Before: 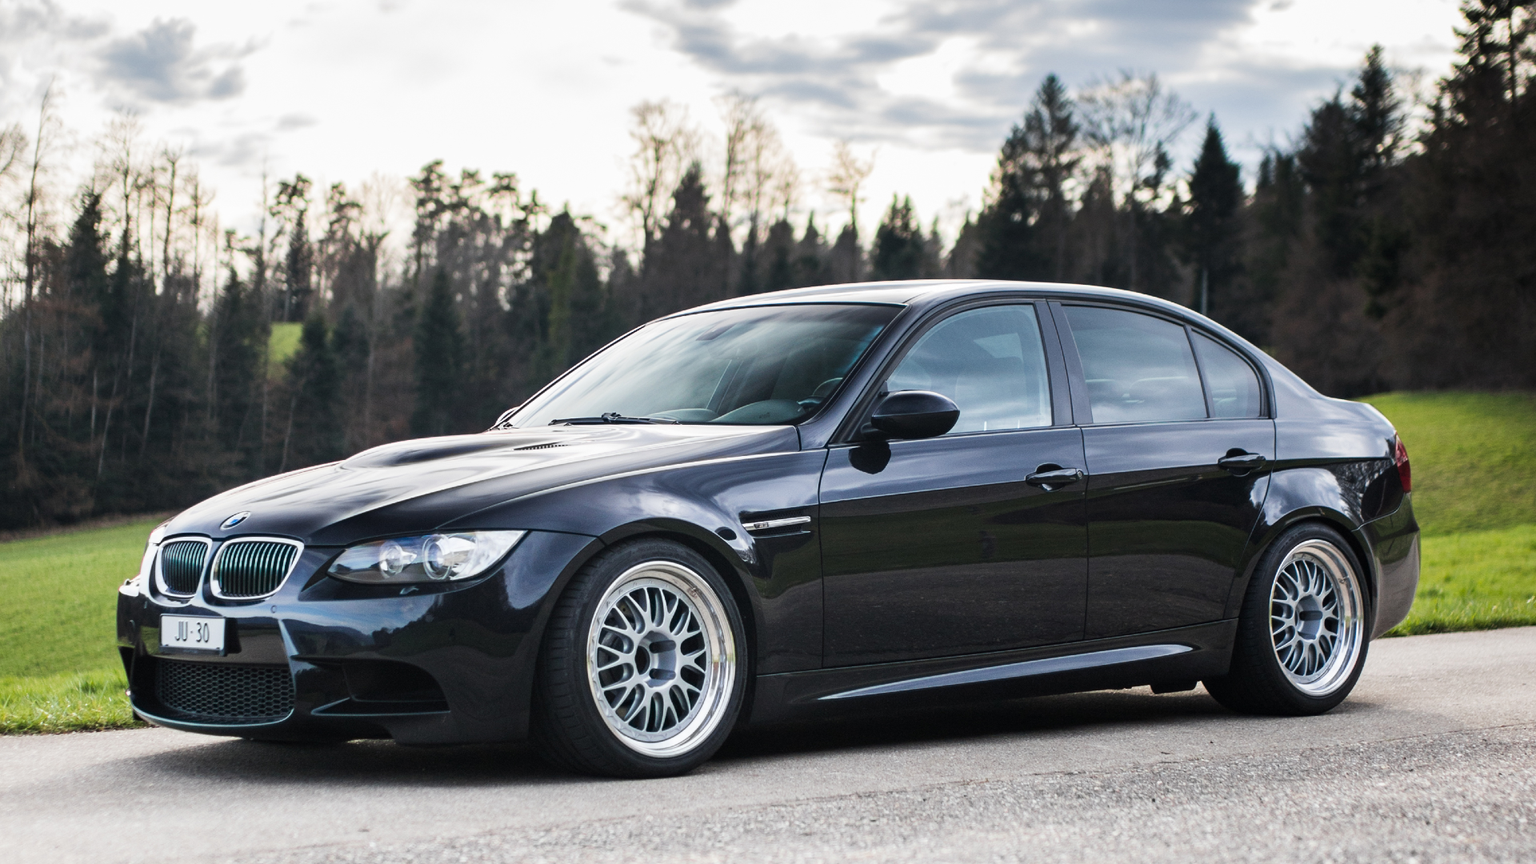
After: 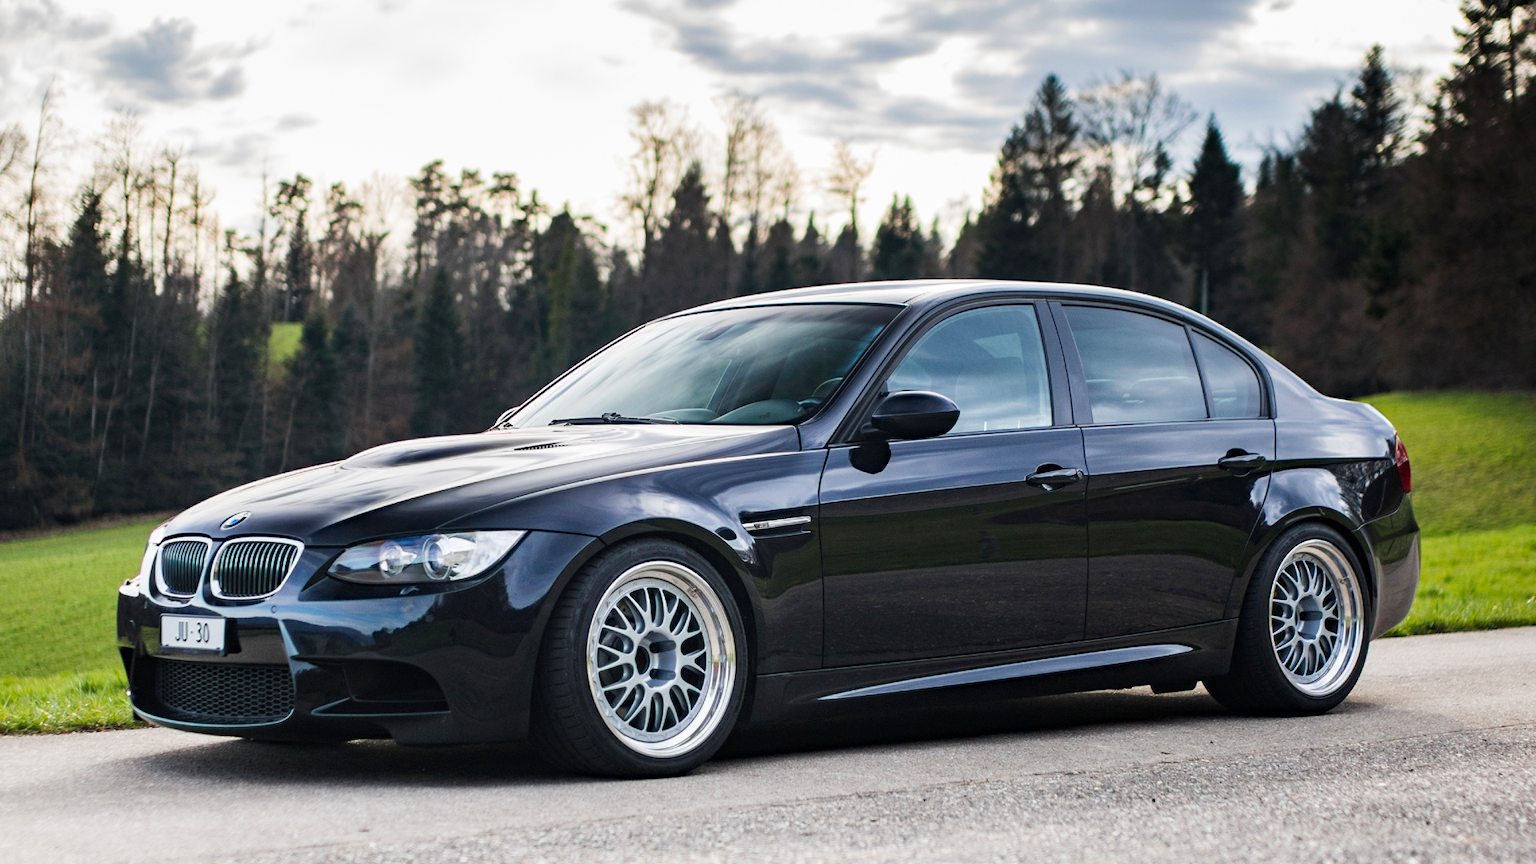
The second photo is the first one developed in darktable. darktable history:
haze removal: compatibility mode true, adaptive false
contrast brightness saturation: saturation 0.099
